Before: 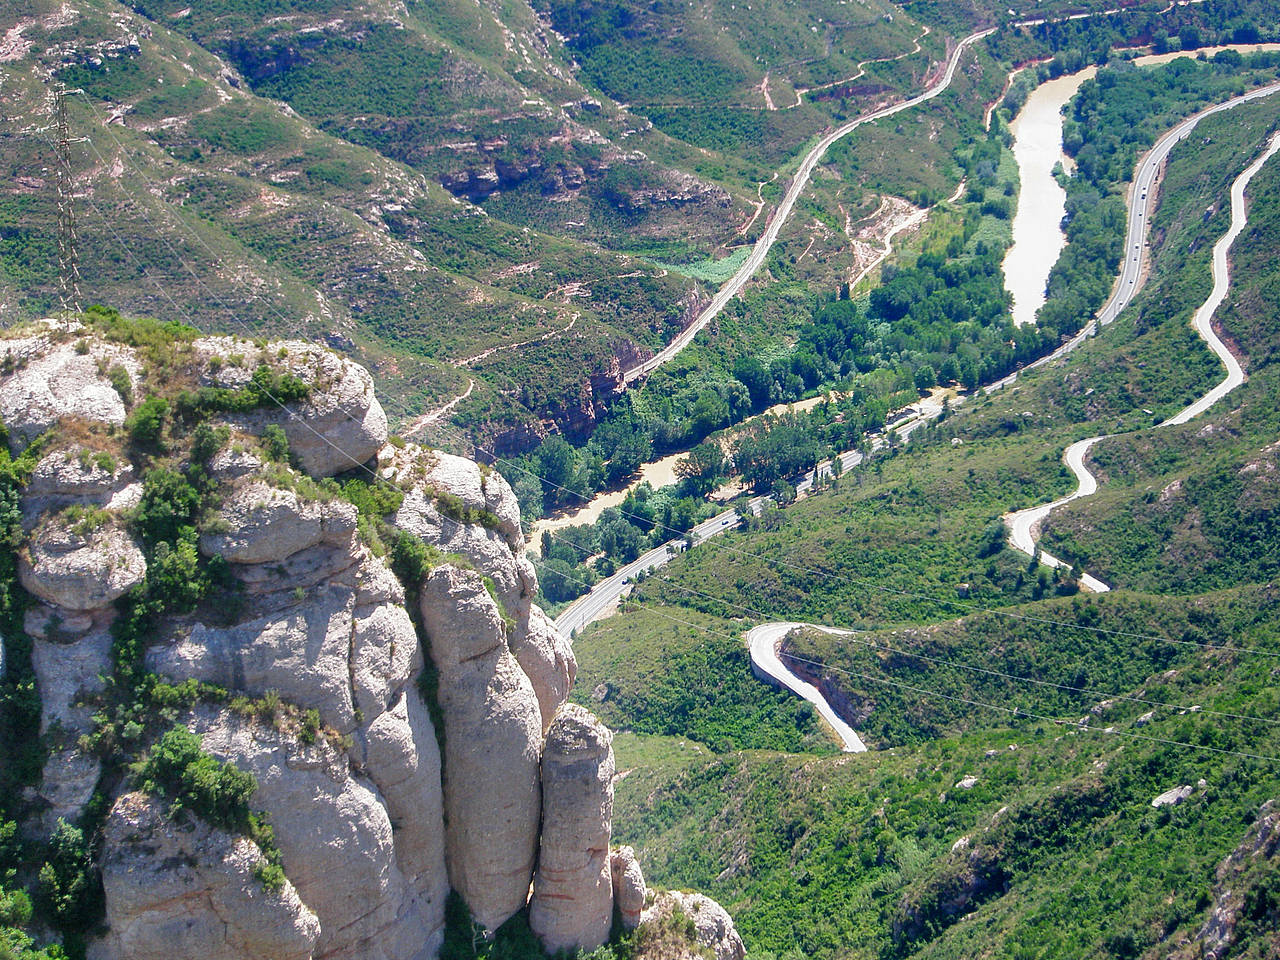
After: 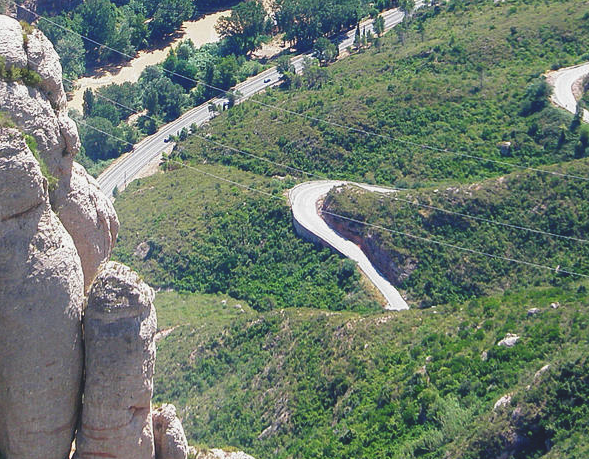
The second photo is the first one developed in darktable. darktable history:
exposure: black level correction -0.015, exposure -0.127 EV, compensate exposure bias true, compensate highlight preservation false
crop: left 35.792%, top 46.059%, right 18.188%, bottom 6.018%
